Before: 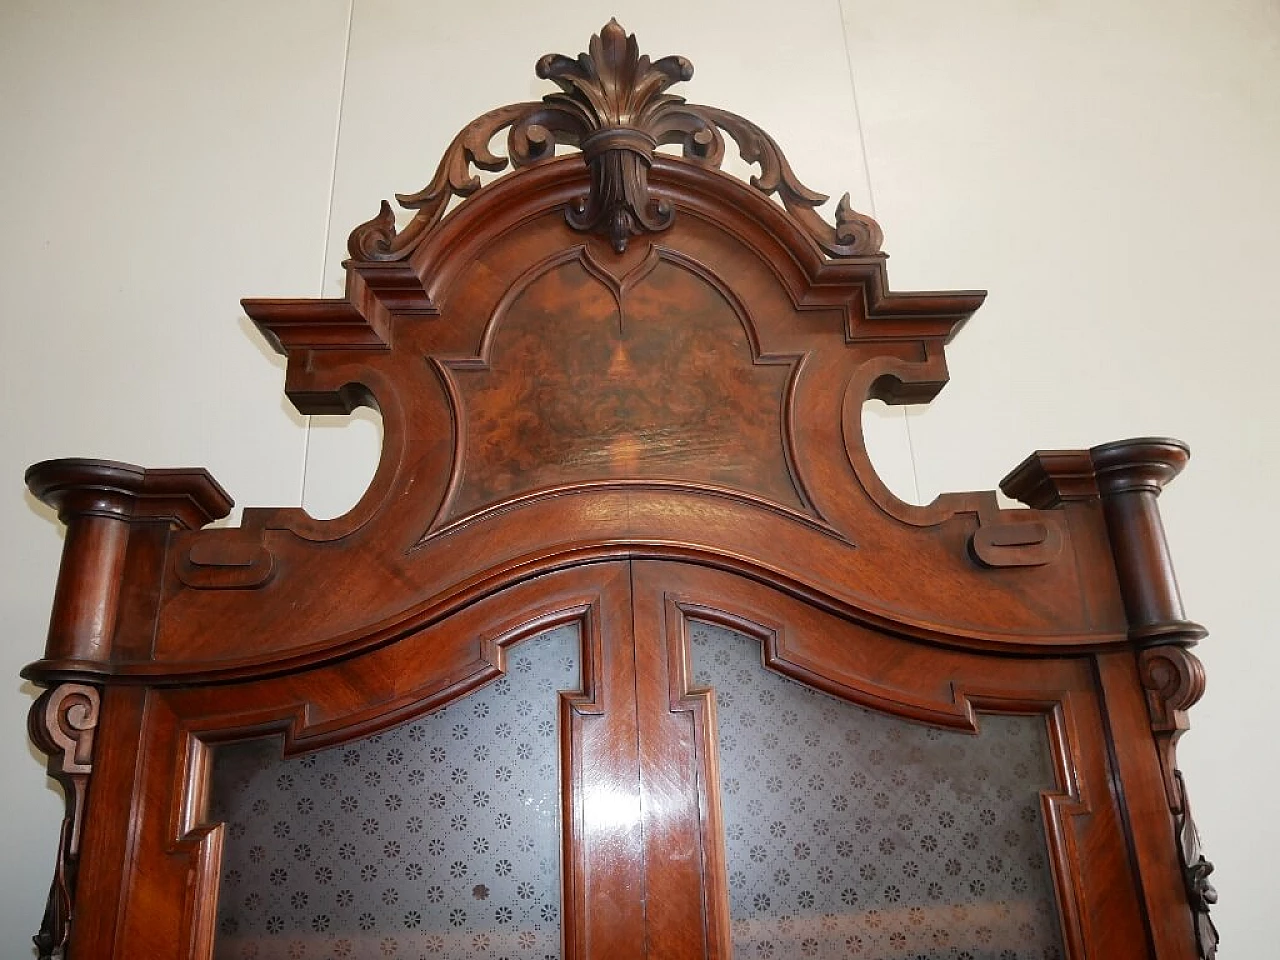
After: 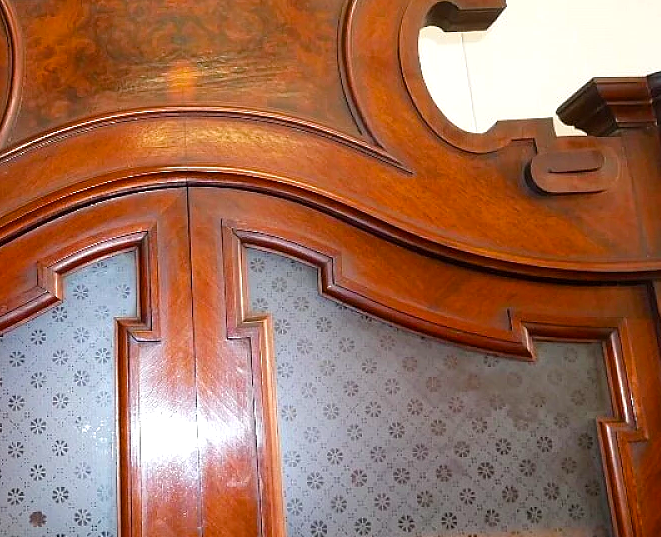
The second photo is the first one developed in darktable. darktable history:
color balance rgb: linear chroma grading › global chroma 8.847%, perceptual saturation grading › global saturation 19.828%, perceptual brilliance grading › global brilliance 10.398%, perceptual brilliance grading › shadows 15.123%, global vibrance 9.263%
crop: left 34.627%, top 38.896%, right 13.727%, bottom 5.142%
